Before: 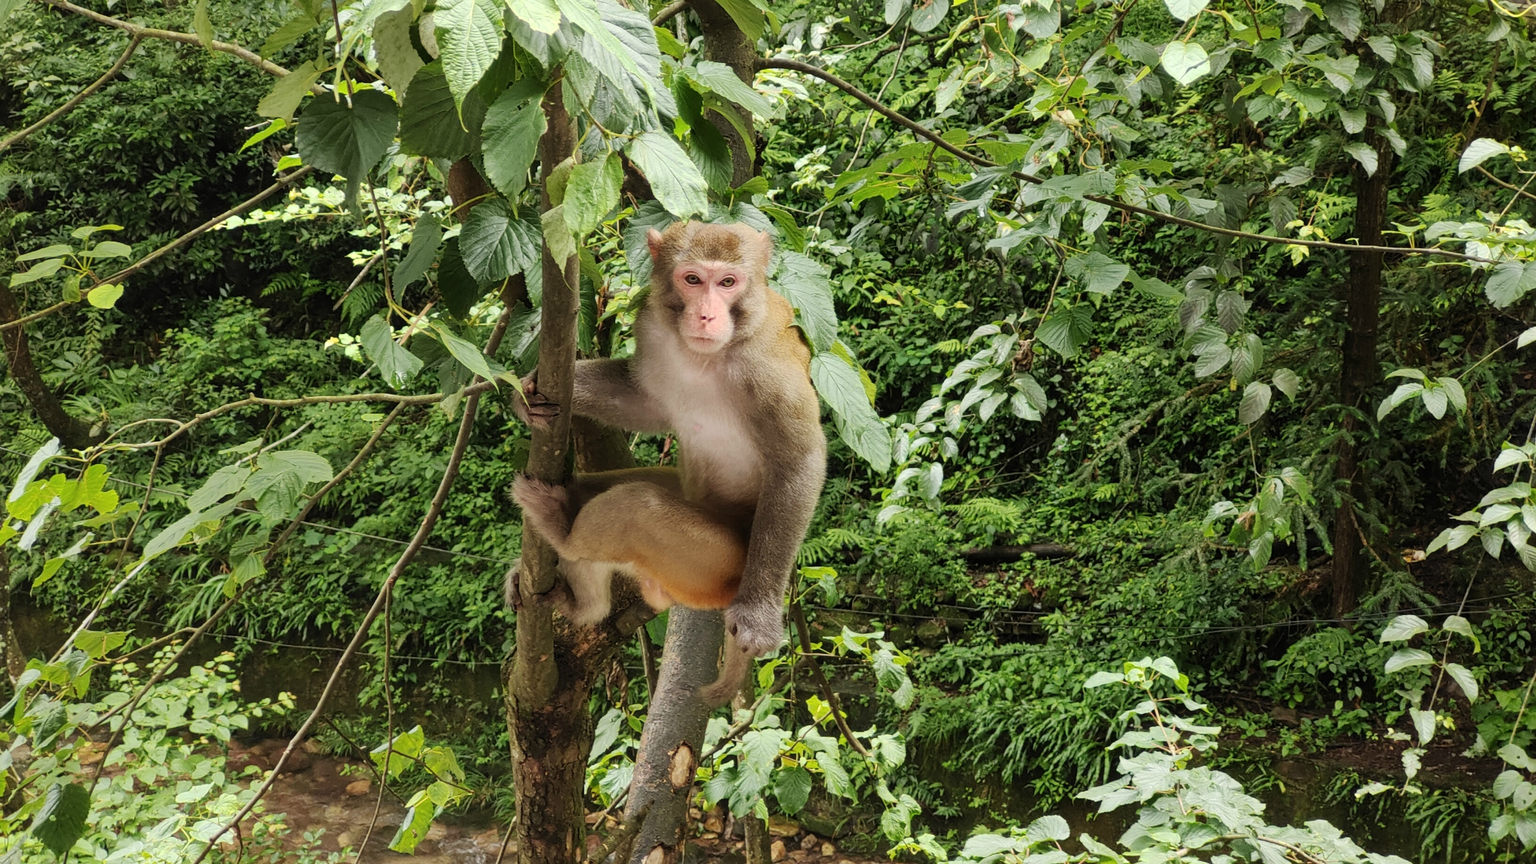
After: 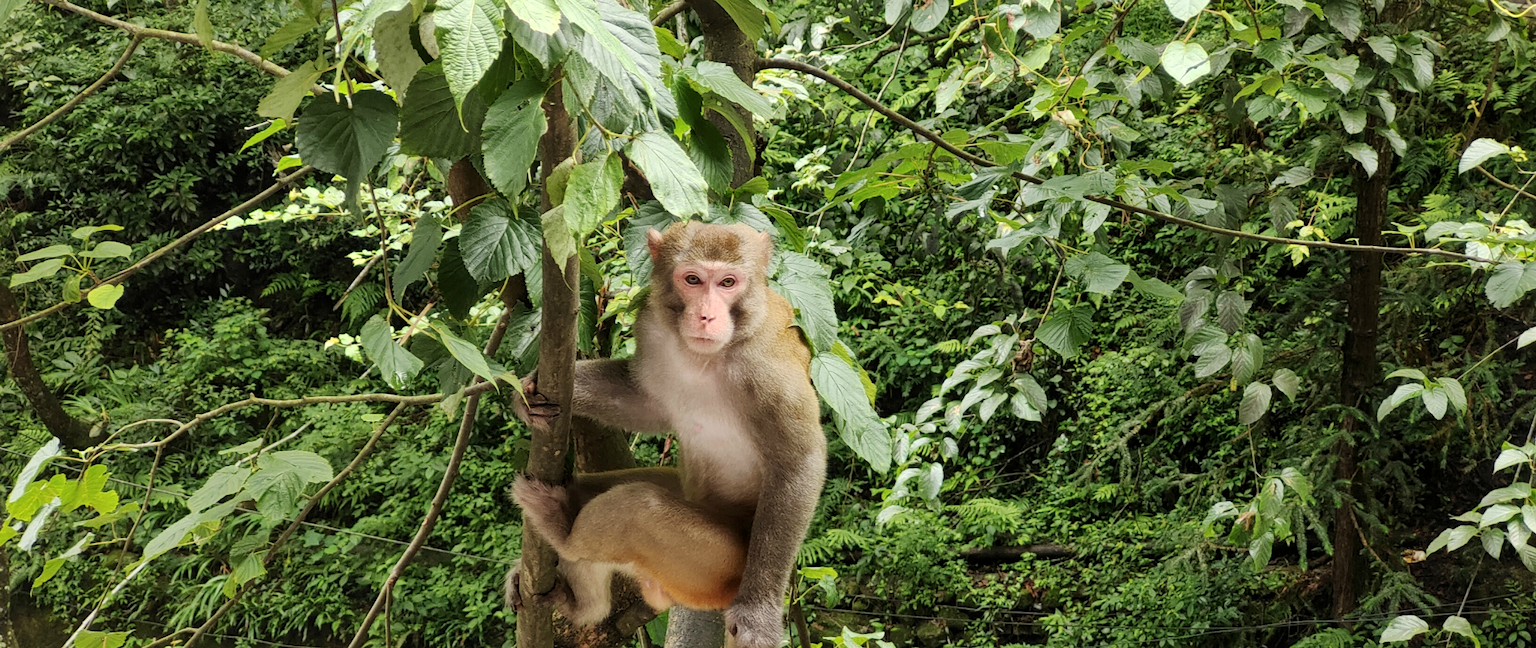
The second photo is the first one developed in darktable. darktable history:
local contrast: mode bilateral grid, contrast 20, coarseness 50, detail 120%, midtone range 0.2
crop: bottom 24.988%
